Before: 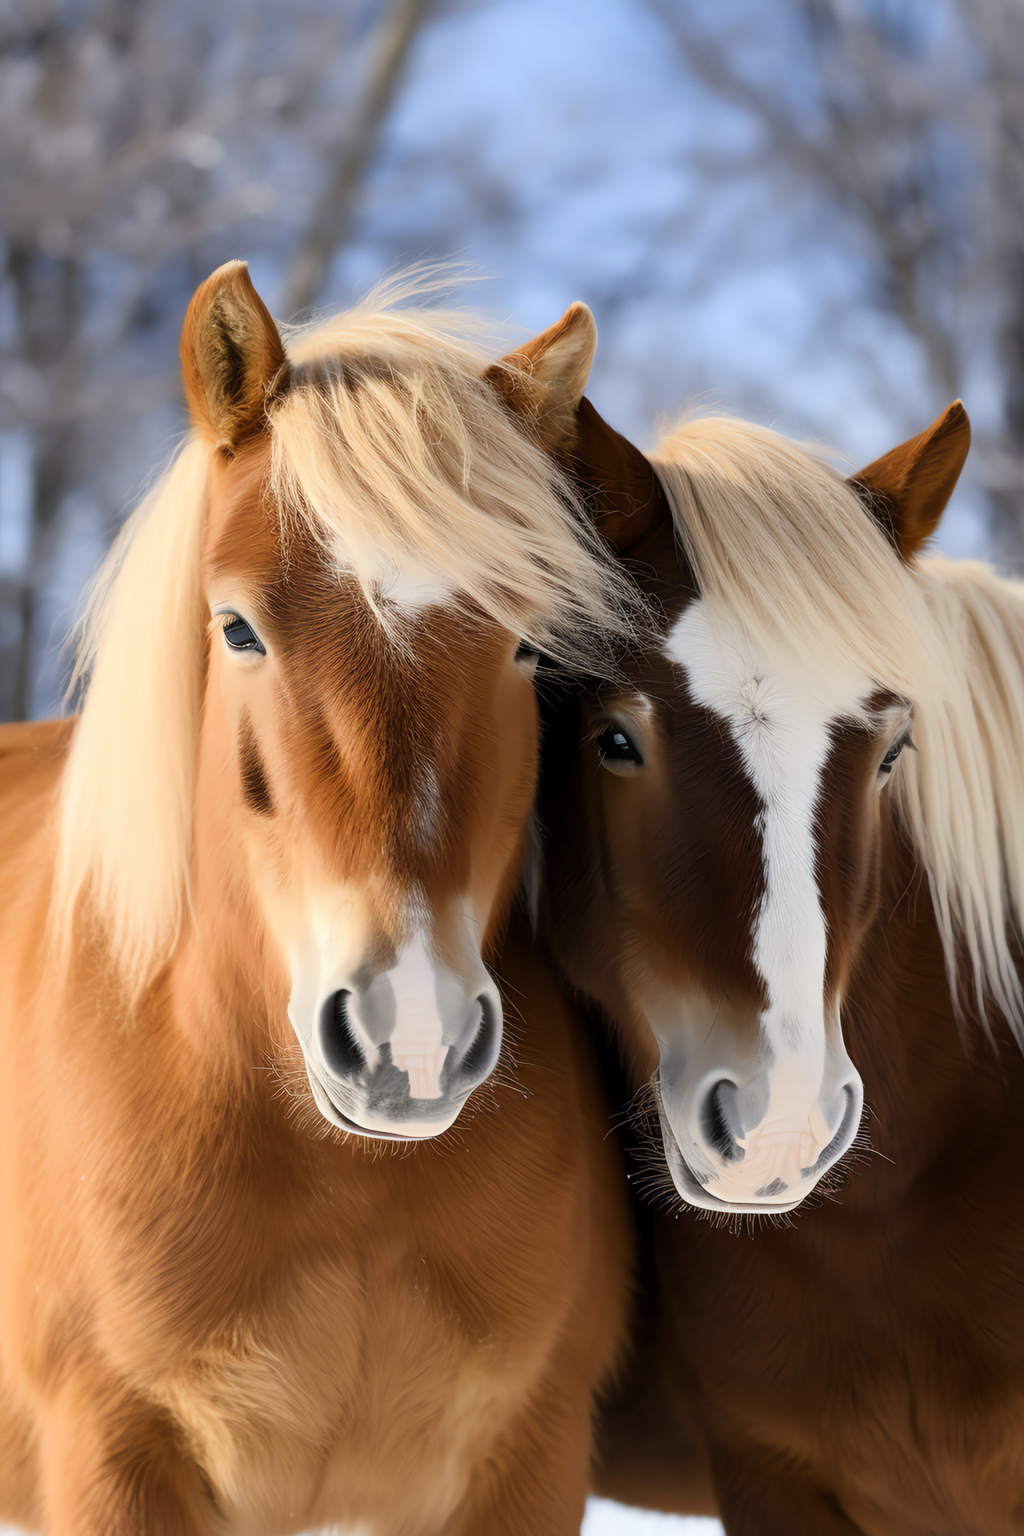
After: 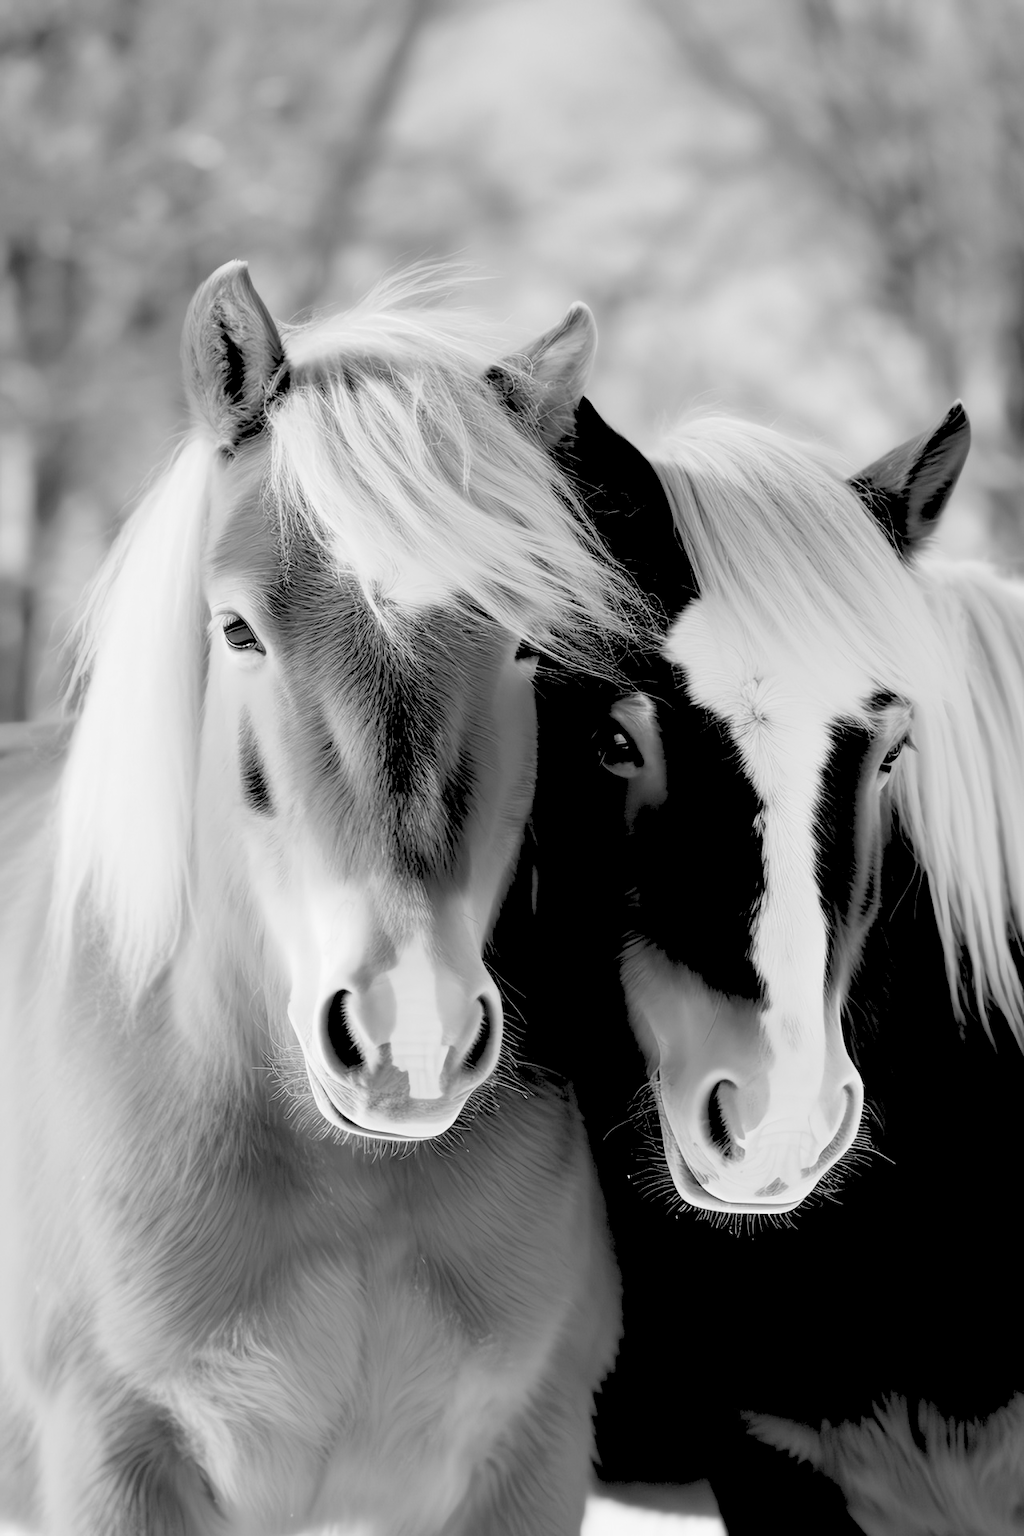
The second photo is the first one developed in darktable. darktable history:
rgb levels: levels [[0.027, 0.429, 0.996], [0, 0.5, 1], [0, 0.5, 1]]
monochrome: on, module defaults
